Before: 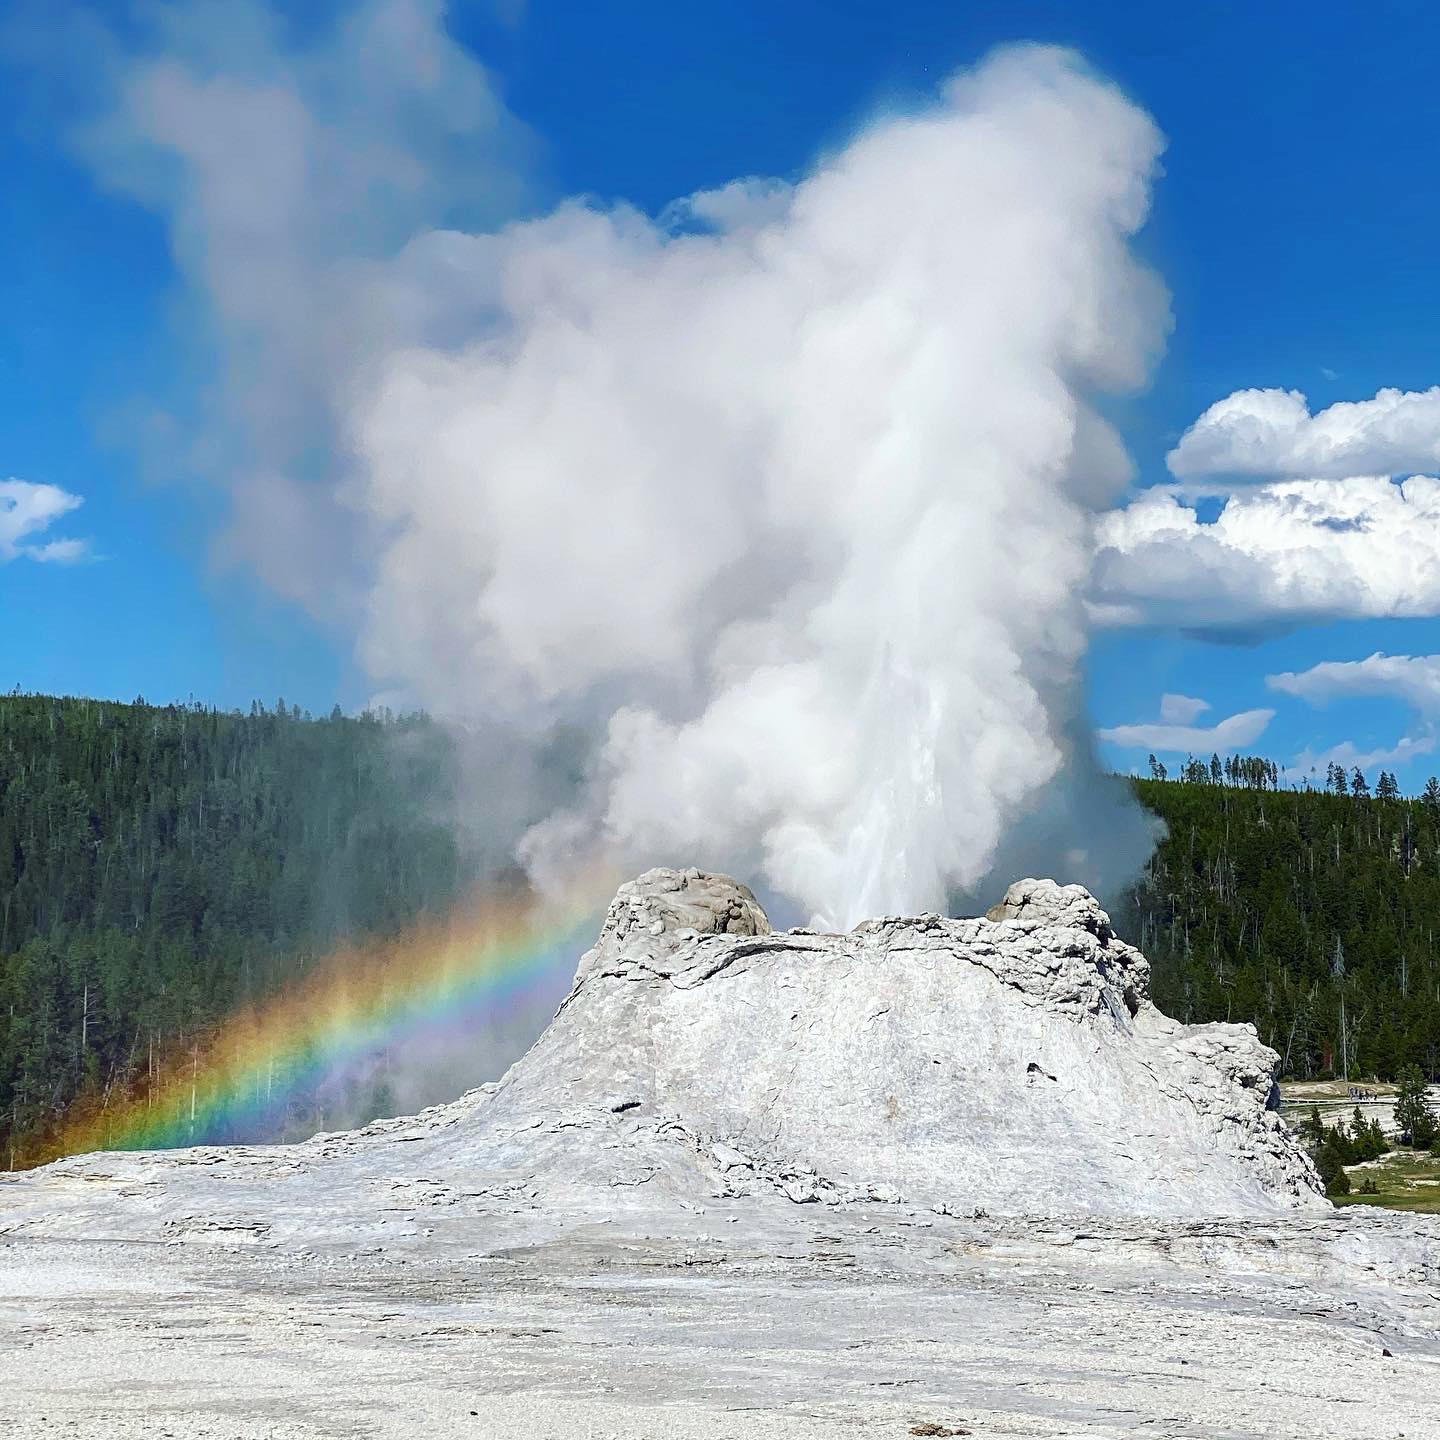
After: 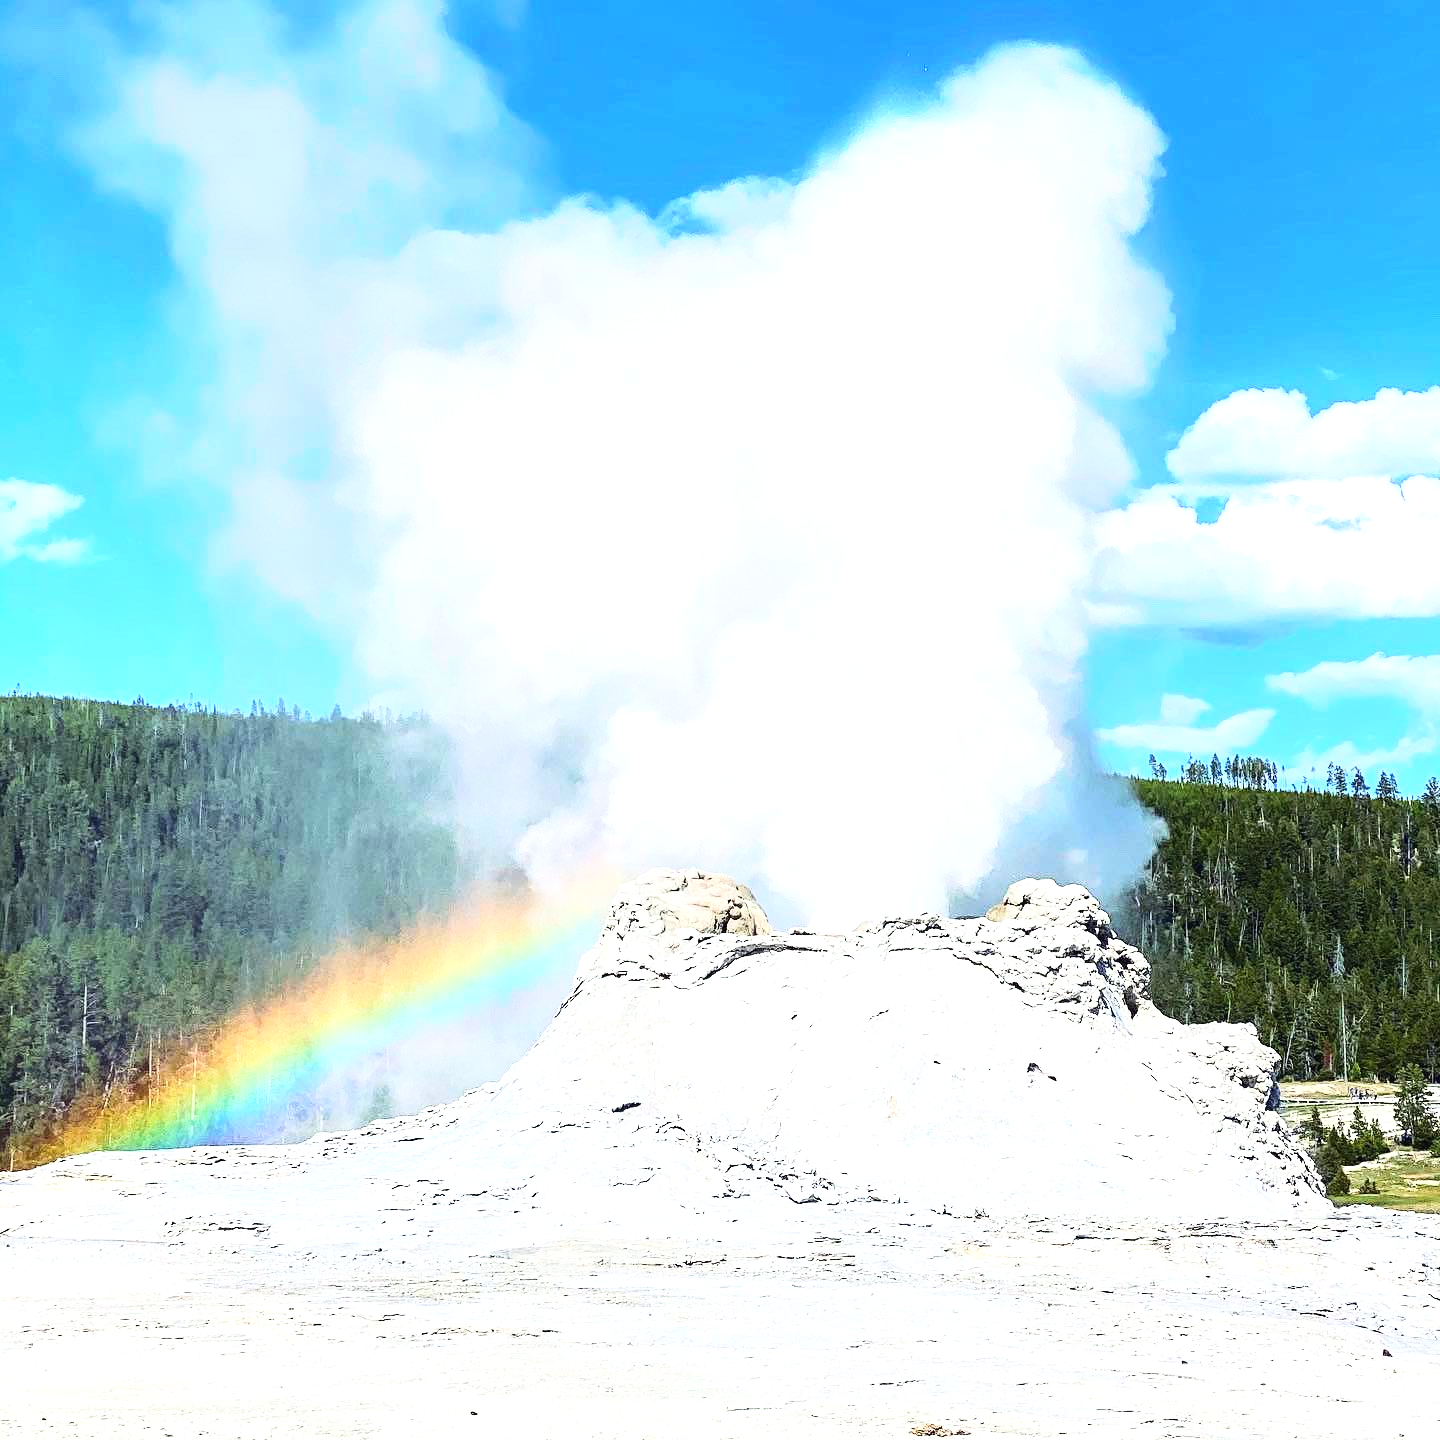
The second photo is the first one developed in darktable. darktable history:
base curve: curves: ch0 [(0, 0) (0.028, 0.03) (0.121, 0.232) (0.46, 0.748) (0.859, 0.968) (1, 1)]
exposure: black level correction 0, exposure 0.953 EV, compensate exposure bias true, compensate highlight preservation false
